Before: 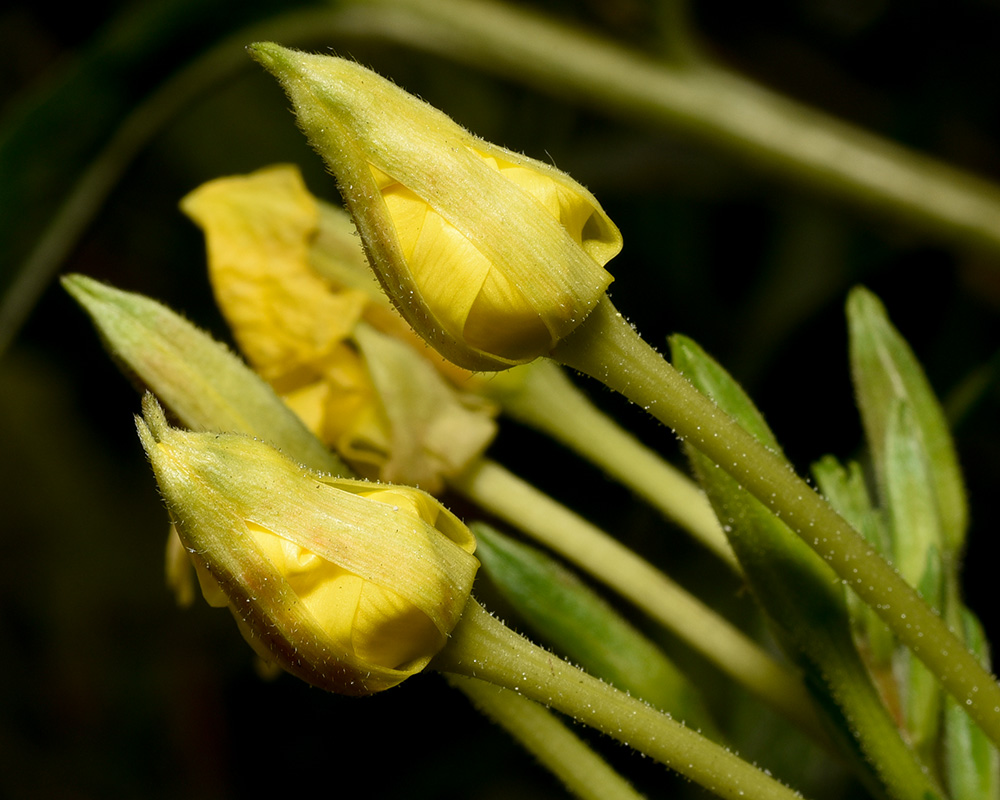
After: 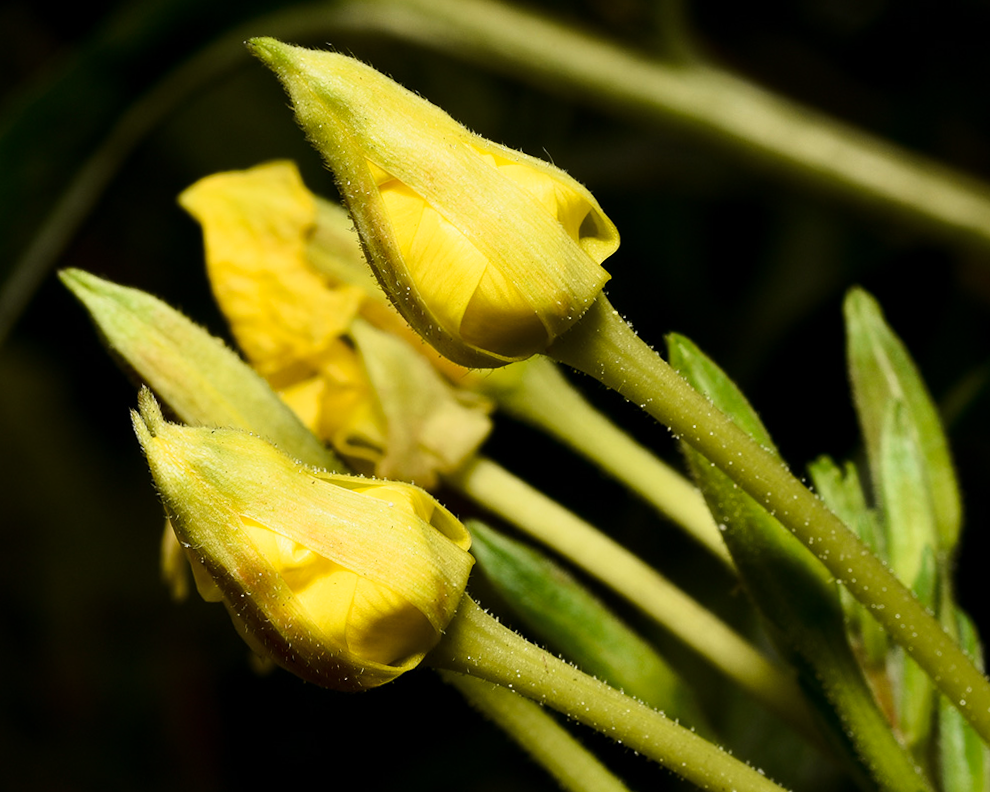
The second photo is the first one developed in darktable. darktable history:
crop and rotate: angle -0.434°
tone curve: curves: ch0 [(0, 0) (0.114, 0.083) (0.303, 0.285) (0.447, 0.51) (0.602, 0.697) (0.772, 0.866) (0.999, 0.978)]; ch1 [(0, 0) (0.389, 0.352) (0.458, 0.433) (0.486, 0.474) (0.509, 0.505) (0.535, 0.528) (0.57, 0.579) (0.696, 0.706) (1, 1)]; ch2 [(0, 0) (0.369, 0.388) (0.449, 0.431) (0.501, 0.5) (0.528, 0.527) (0.589, 0.608) (0.697, 0.721) (1, 1)], color space Lab, linked channels, preserve colors none
